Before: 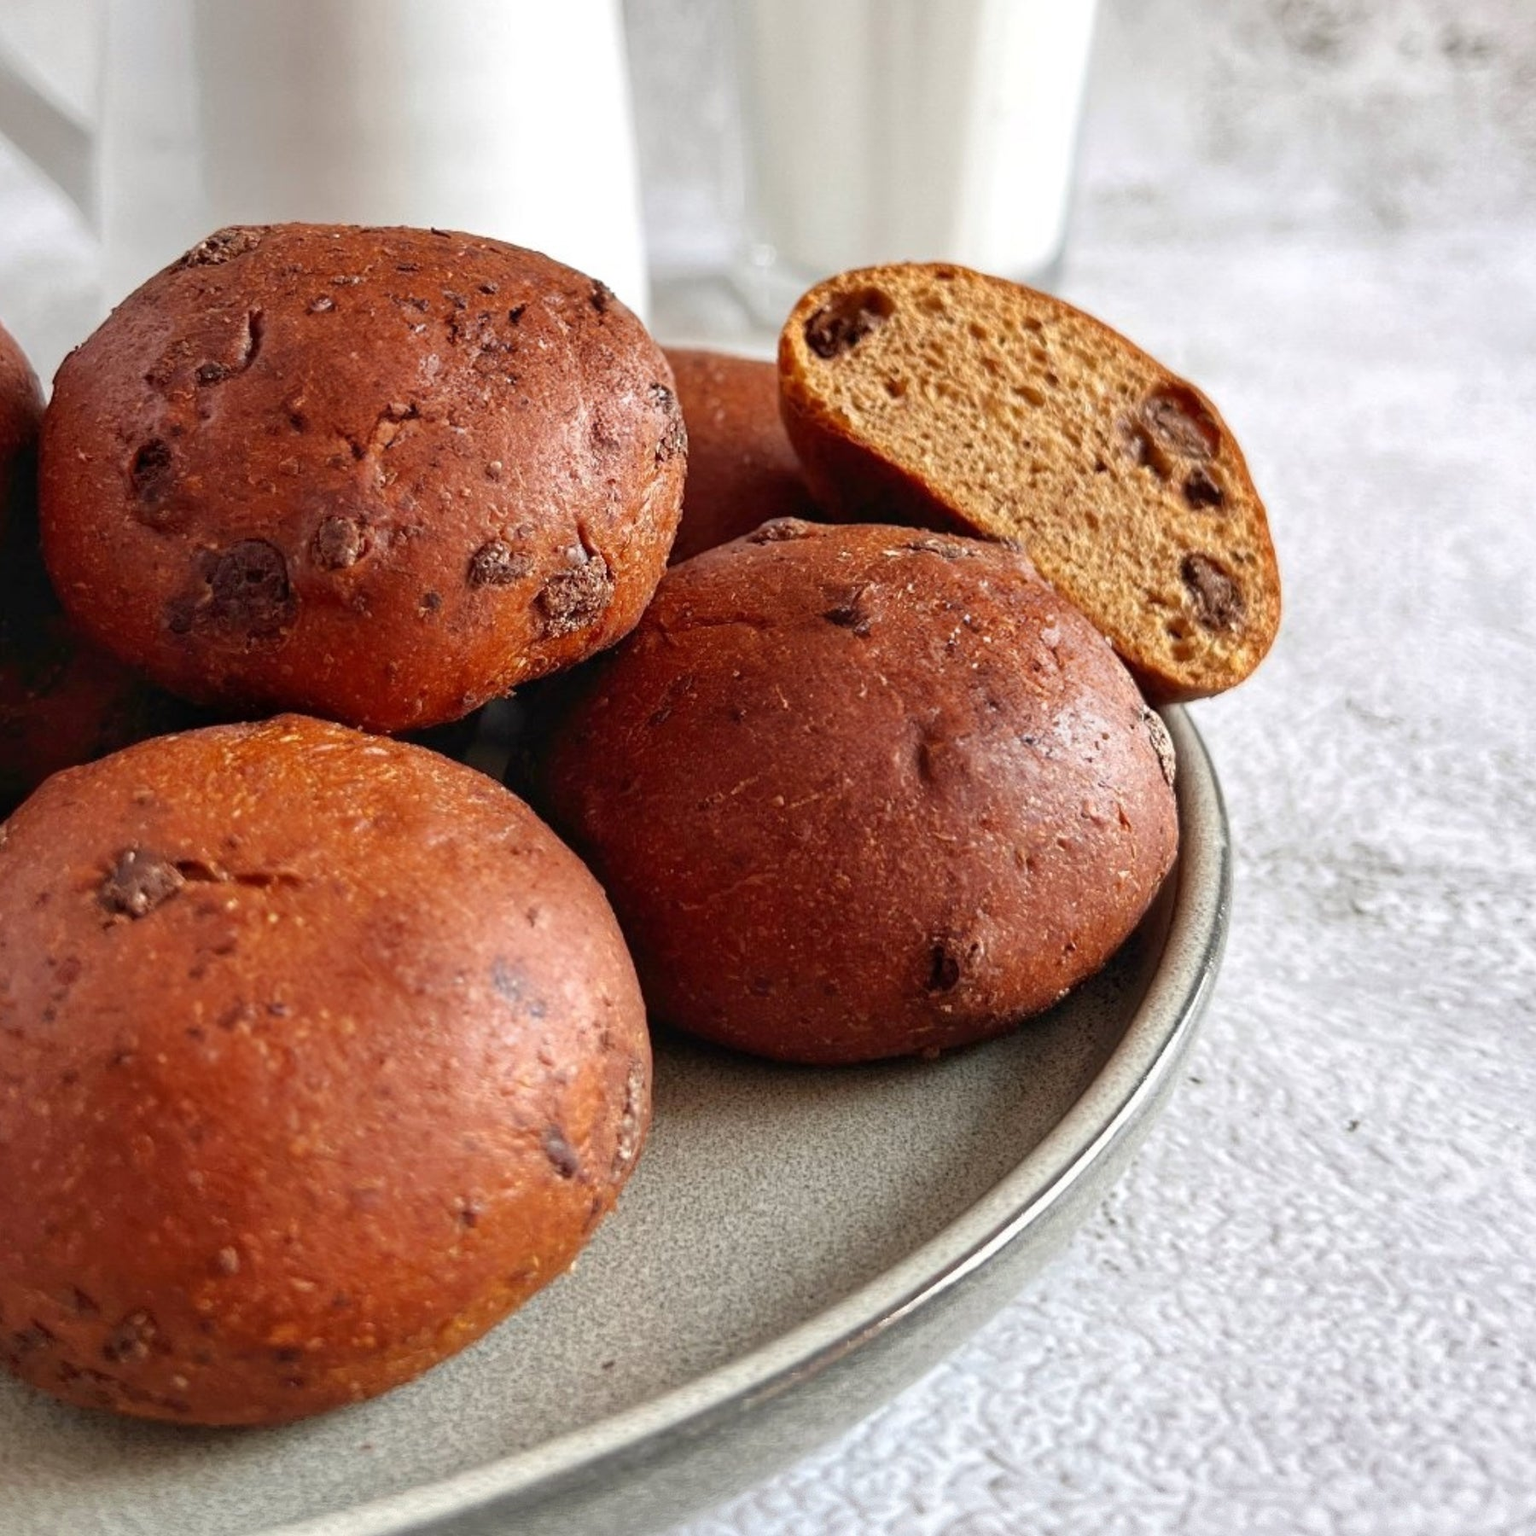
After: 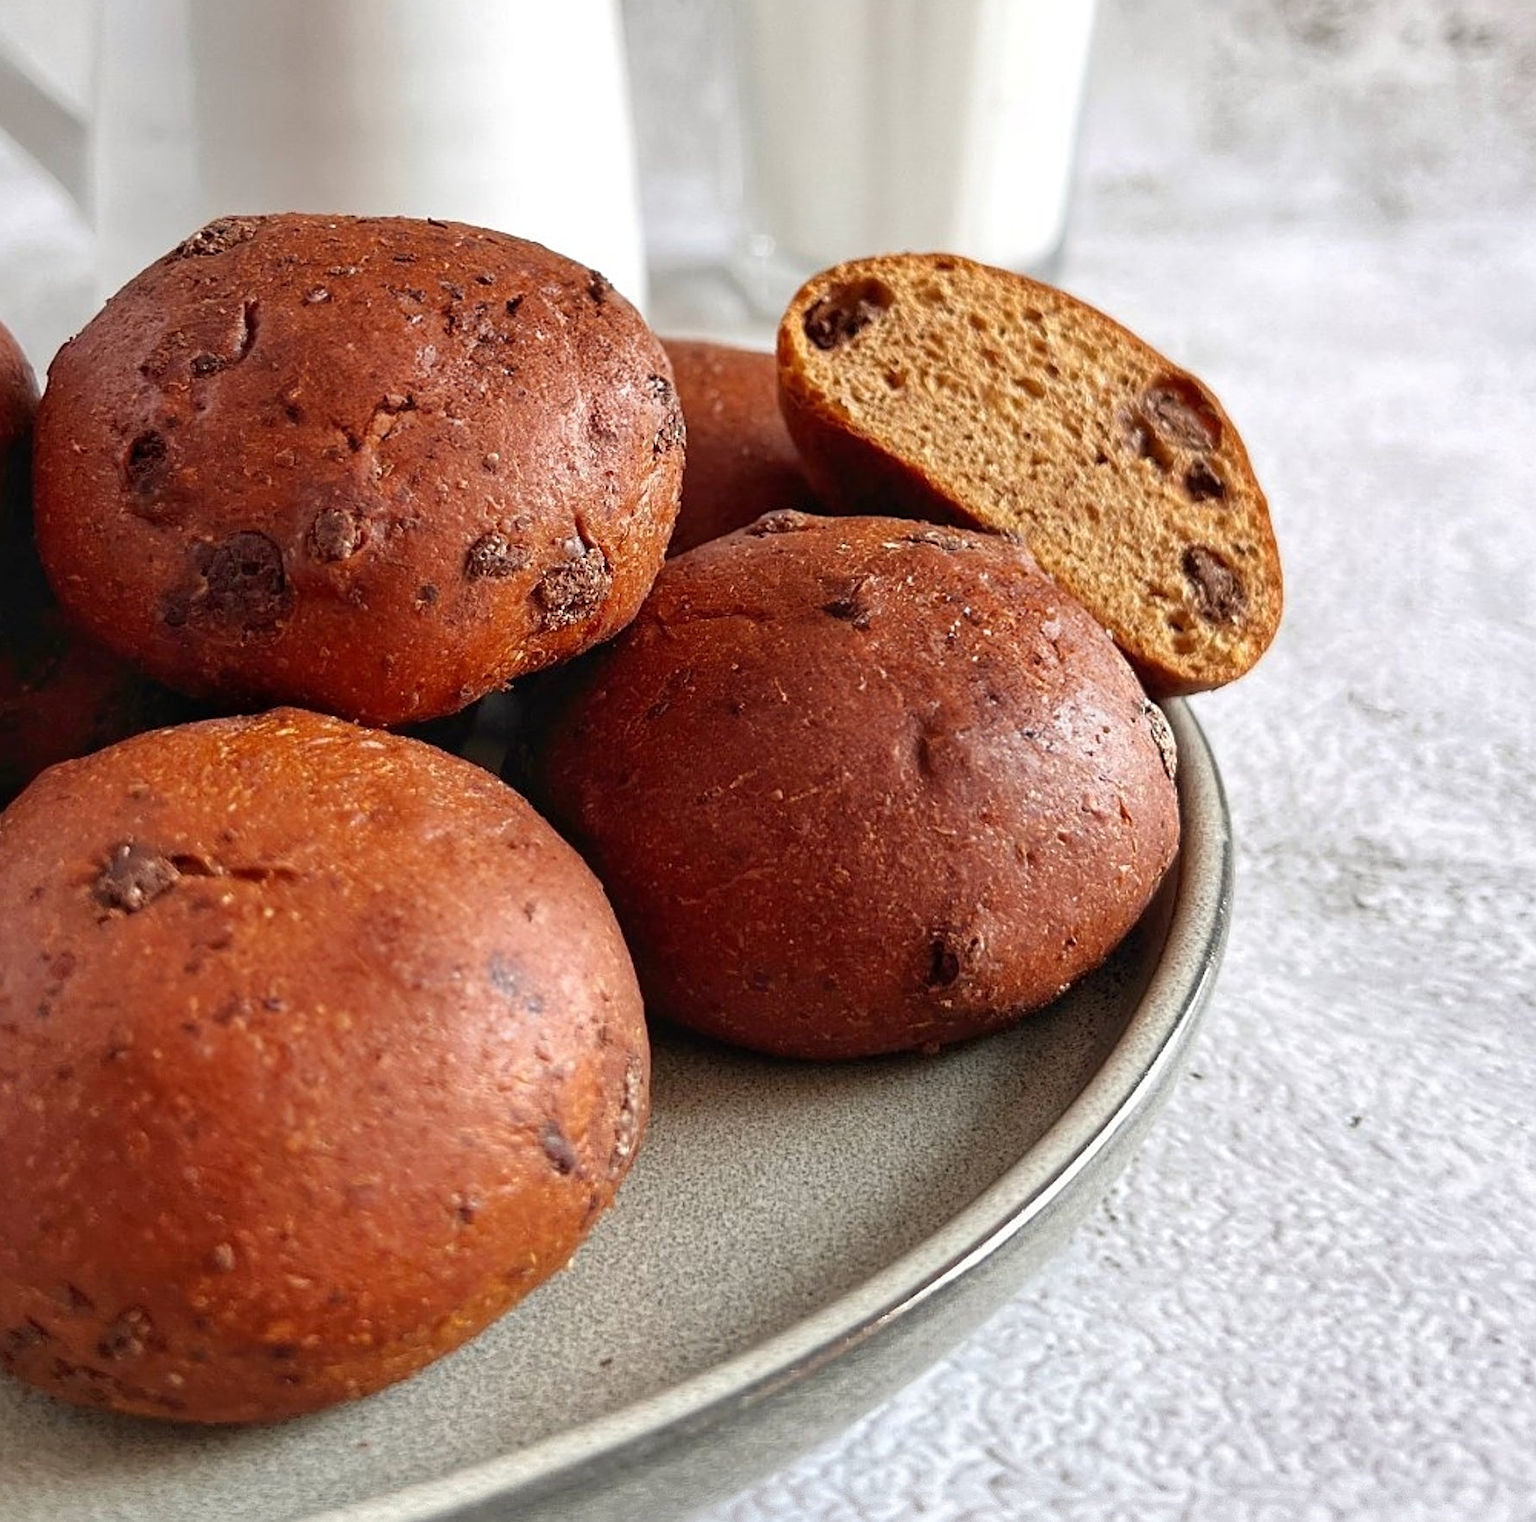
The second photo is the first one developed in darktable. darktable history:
sharpen: on, module defaults
crop: left 0.428%, top 0.729%, right 0.154%, bottom 0.758%
